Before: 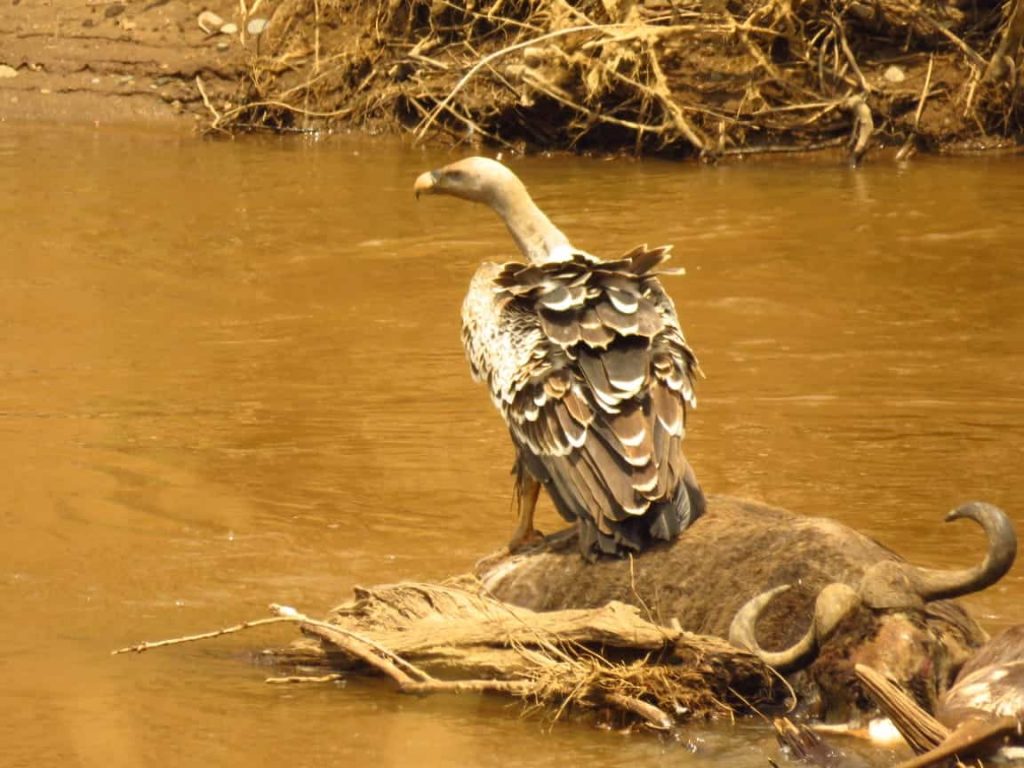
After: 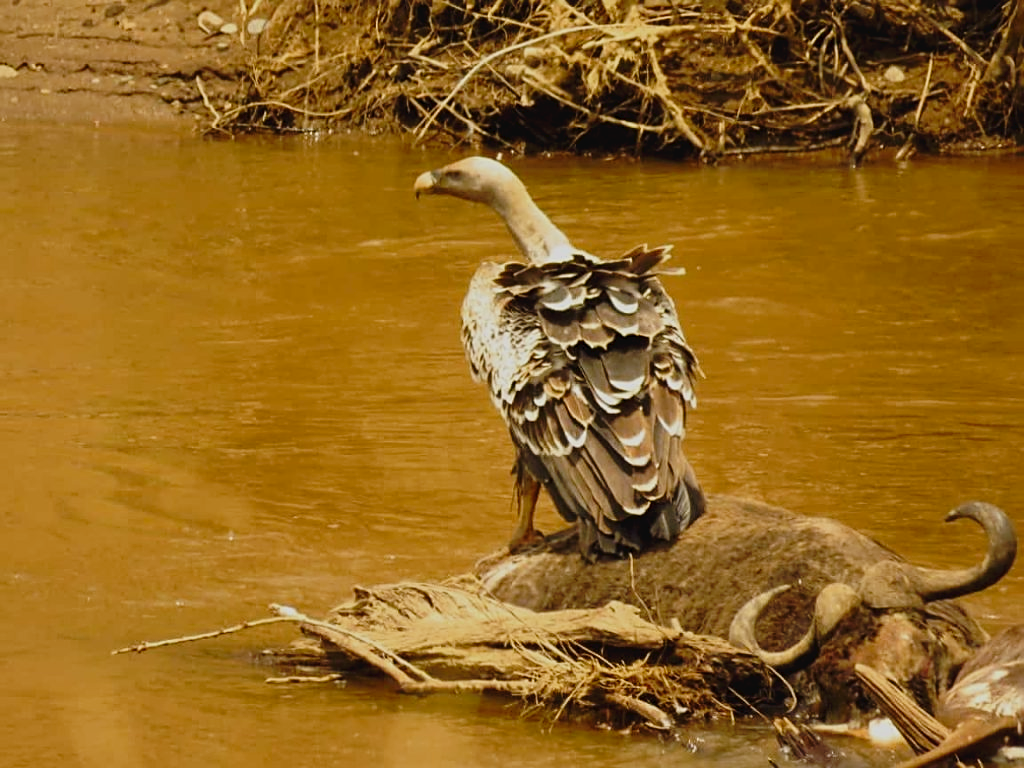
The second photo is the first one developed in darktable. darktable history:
tone curve: curves: ch0 [(0, 0) (0.003, 0.031) (0.011, 0.031) (0.025, 0.03) (0.044, 0.035) (0.069, 0.054) (0.1, 0.081) (0.136, 0.11) (0.177, 0.147) (0.224, 0.209) (0.277, 0.283) (0.335, 0.369) (0.399, 0.44) (0.468, 0.517) (0.543, 0.601) (0.623, 0.684) (0.709, 0.766) (0.801, 0.846) (0.898, 0.927) (1, 1)], preserve colors none
exposure: black level correction 0, exposure -0.766 EV, compensate highlight preservation false
sharpen: on, module defaults
